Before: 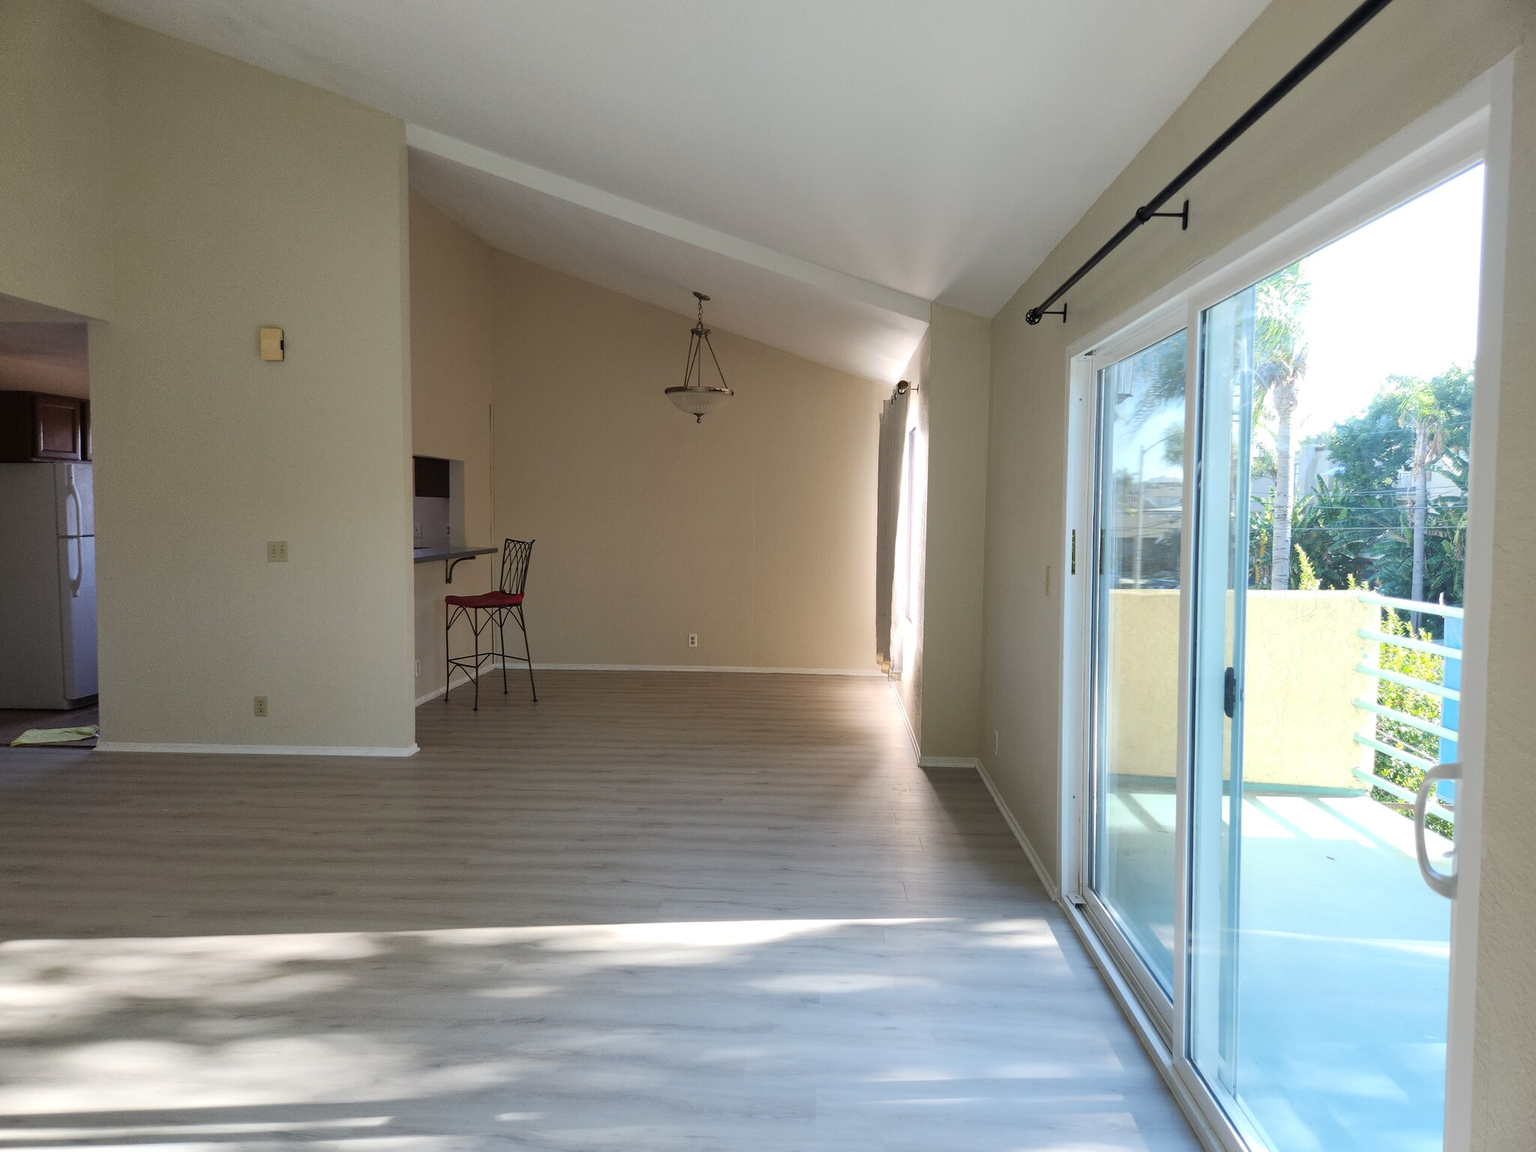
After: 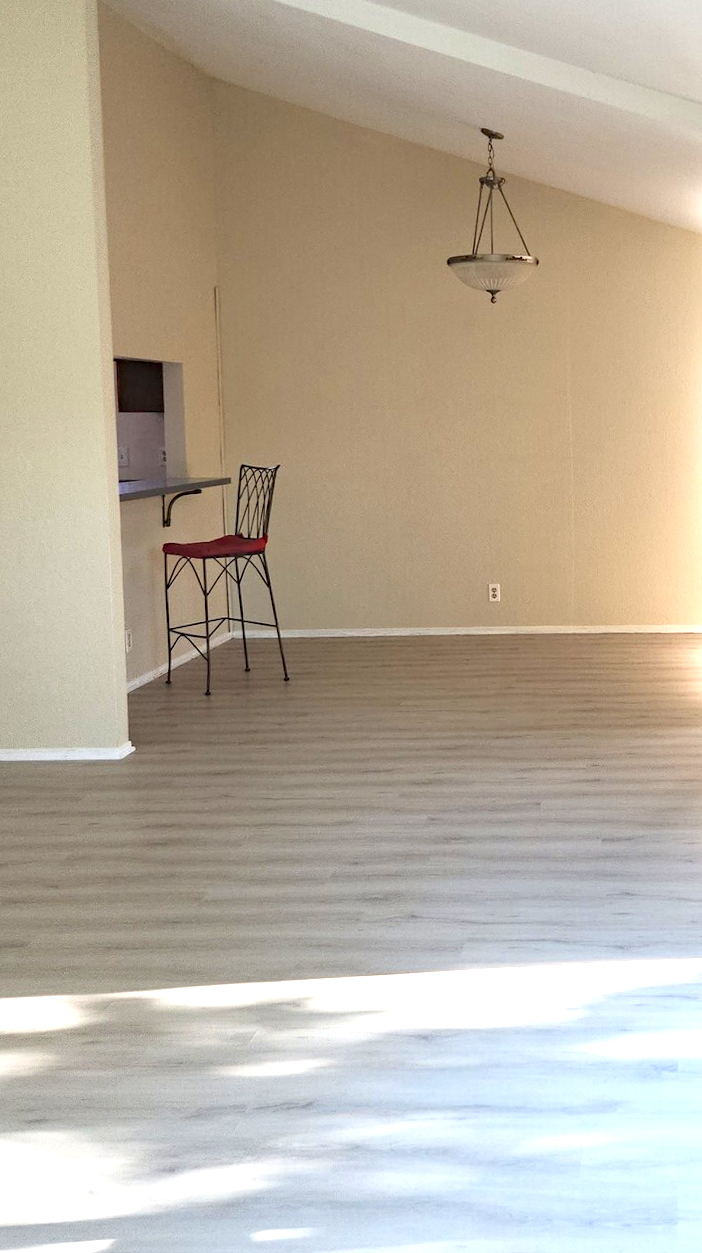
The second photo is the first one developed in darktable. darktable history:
exposure: black level correction 0, exposure 1.2 EV, compensate exposure bias true, compensate highlight preservation false
crop and rotate: left 21.77%, top 18.528%, right 44.676%, bottom 2.997%
rotate and perspective: rotation -1.75°, automatic cropping off
haze removal: strength 0.12, distance 0.25, compatibility mode true, adaptive false
